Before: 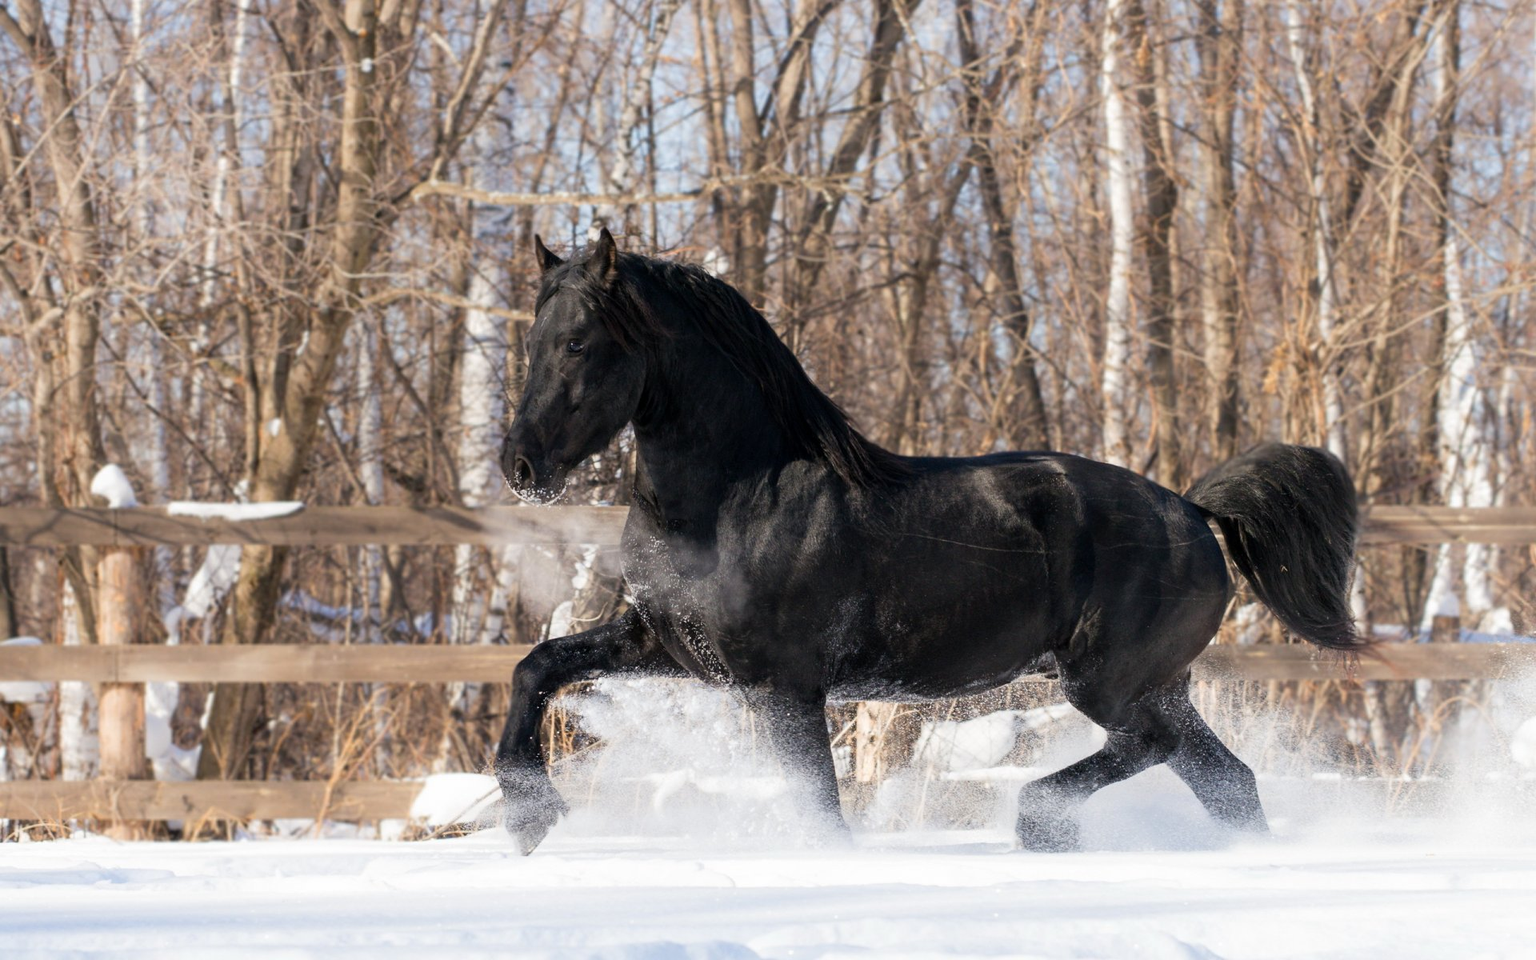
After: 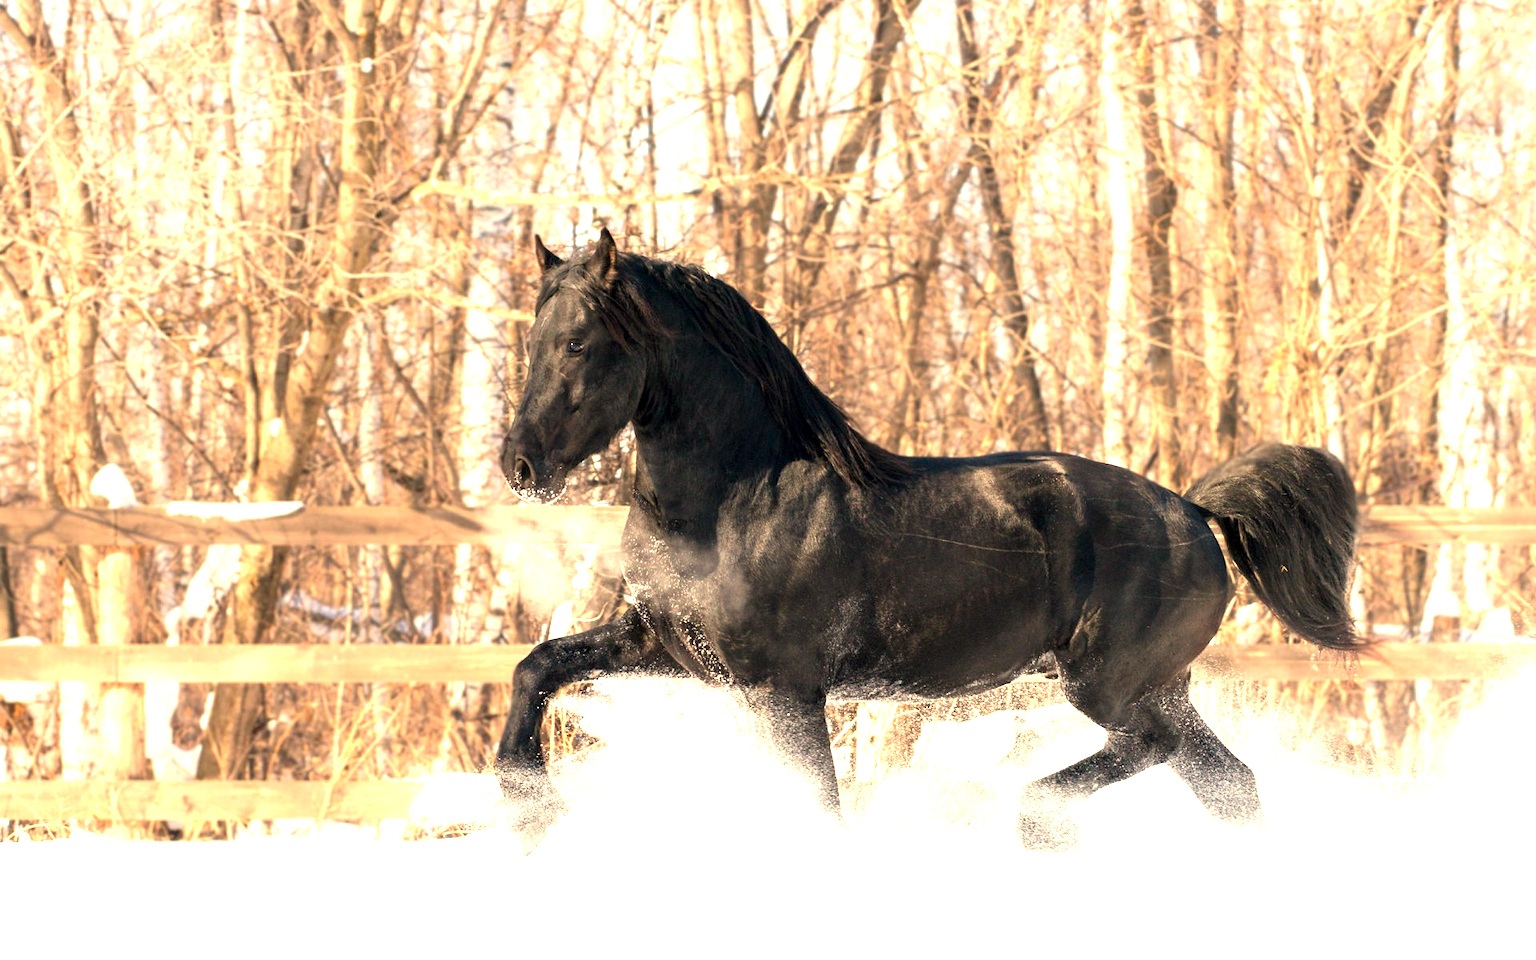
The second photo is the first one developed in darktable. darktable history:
white balance: red 1.138, green 0.996, blue 0.812
exposure: black level correction 0.001, exposure 1.398 EV, compensate exposure bias true, compensate highlight preservation false
local contrast: mode bilateral grid, contrast 100, coarseness 100, detail 91%, midtone range 0.2
